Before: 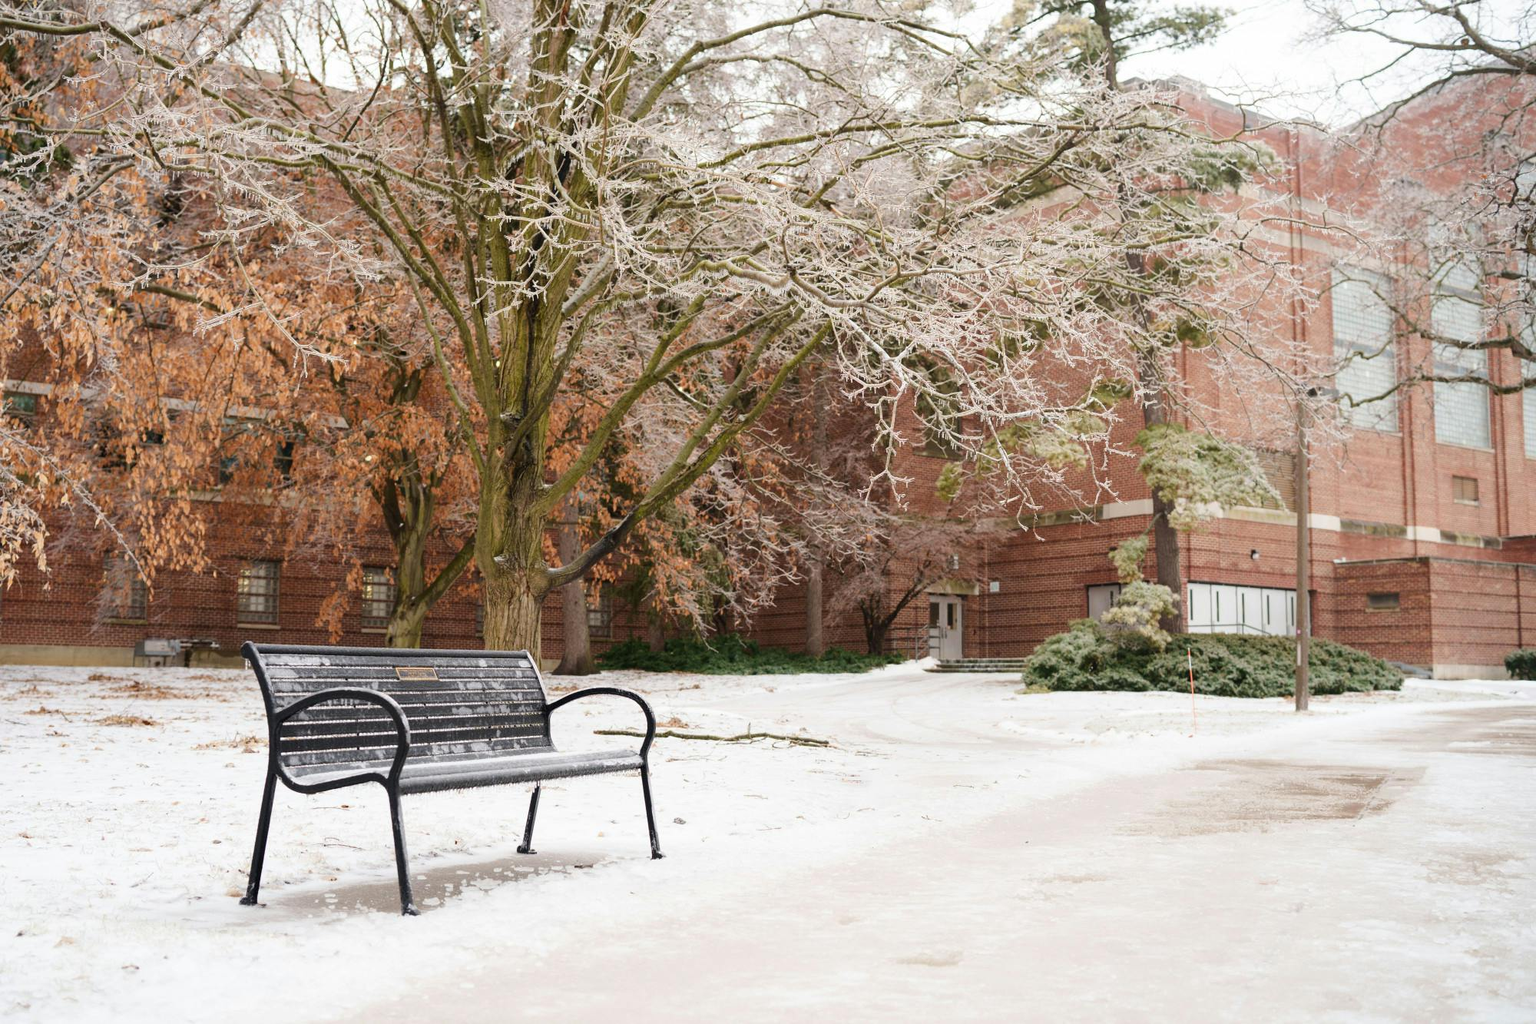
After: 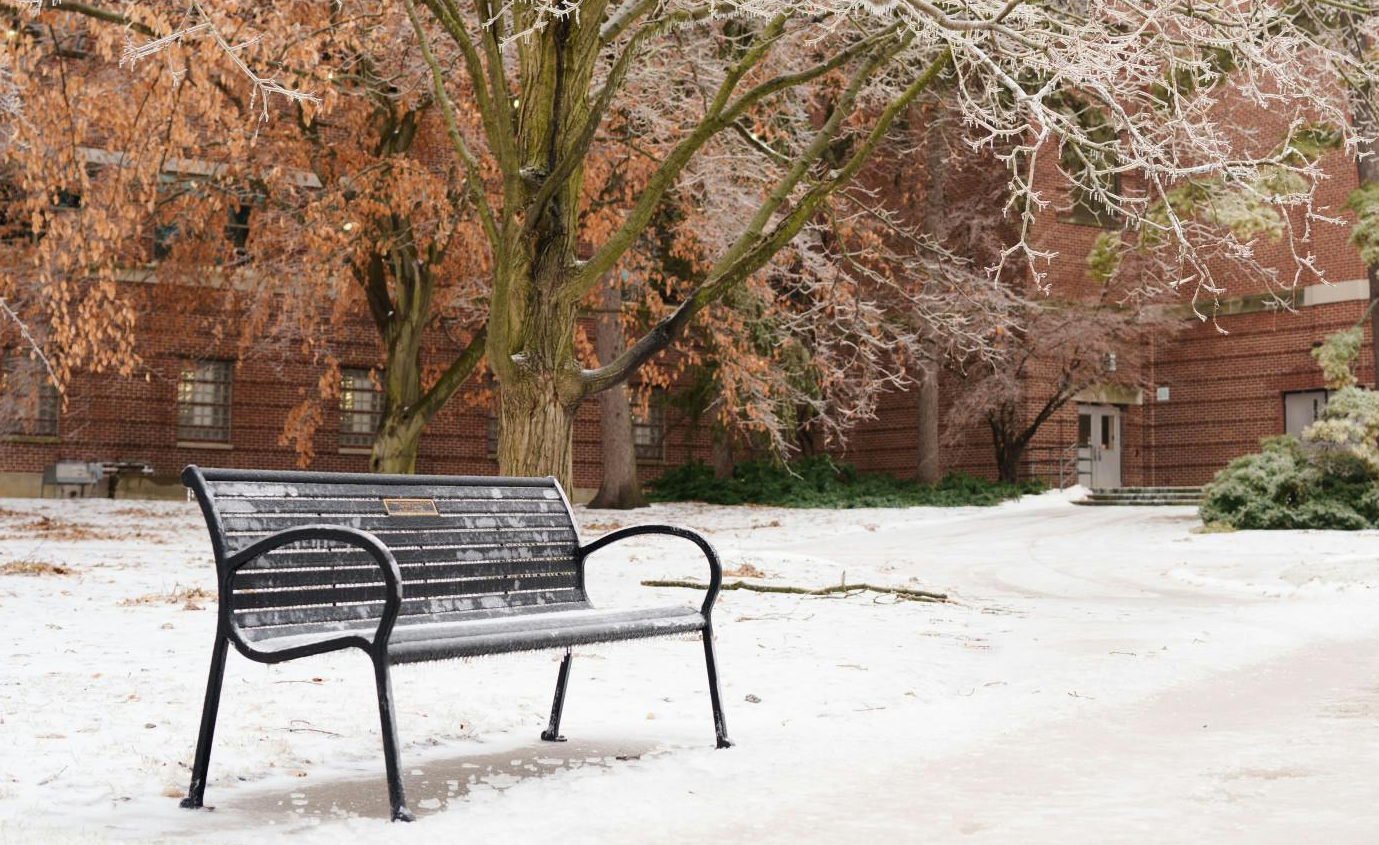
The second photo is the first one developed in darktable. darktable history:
crop: left 6.644%, top 27.794%, right 24.368%, bottom 8.74%
